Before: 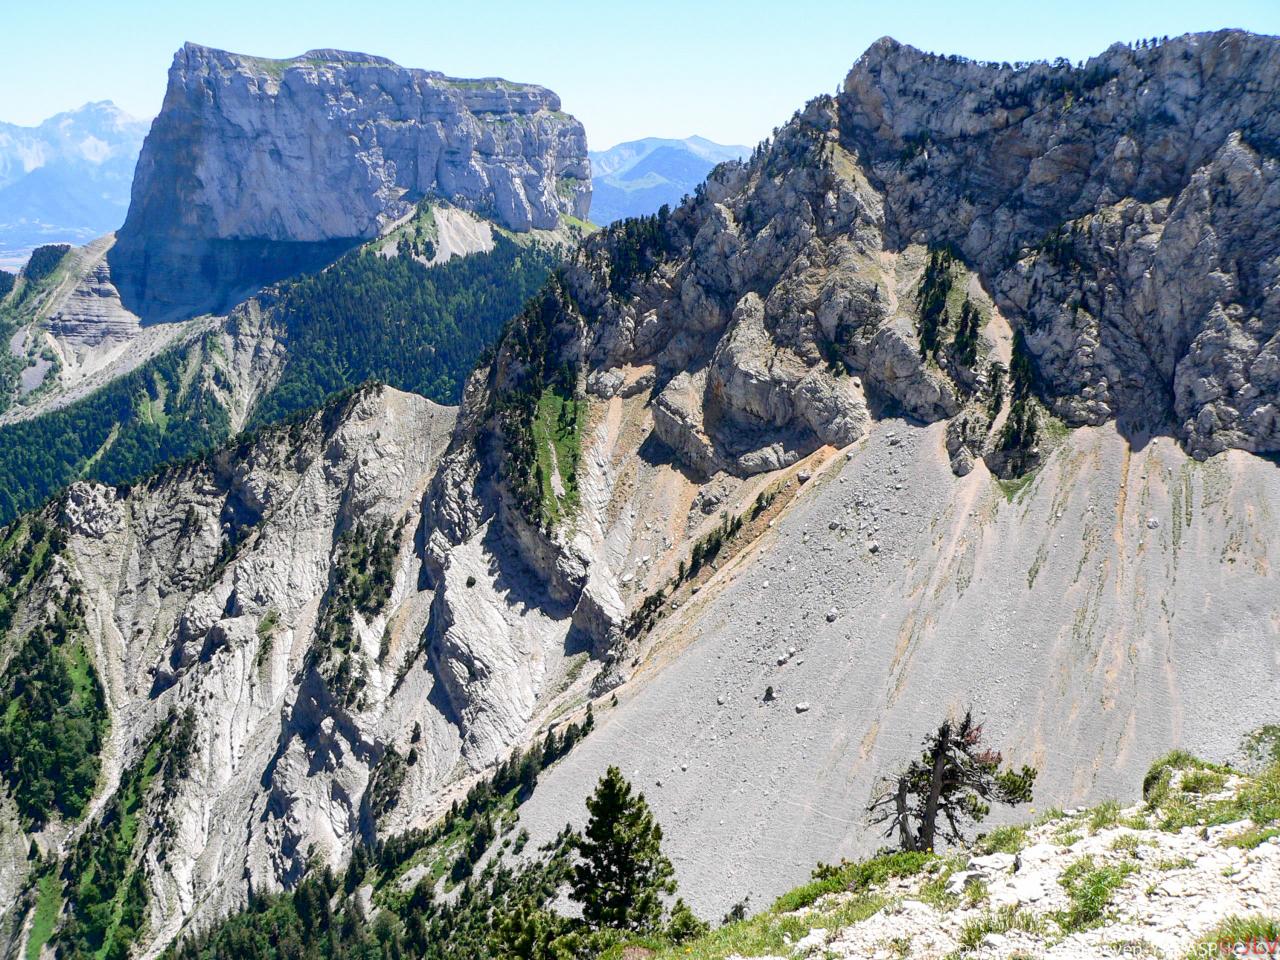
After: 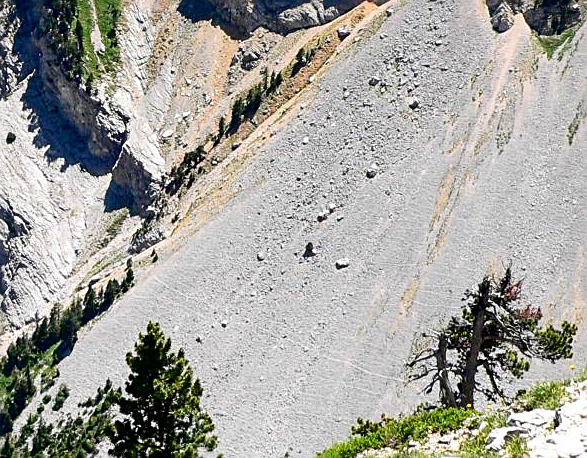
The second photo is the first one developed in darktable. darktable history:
crop: left 35.988%, top 46.318%, right 18.12%, bottom 5.914%
sharpen: on, module defaults
contrast brightness saturation: contrast 0.128, brightness -0.052, saturation 0.161
